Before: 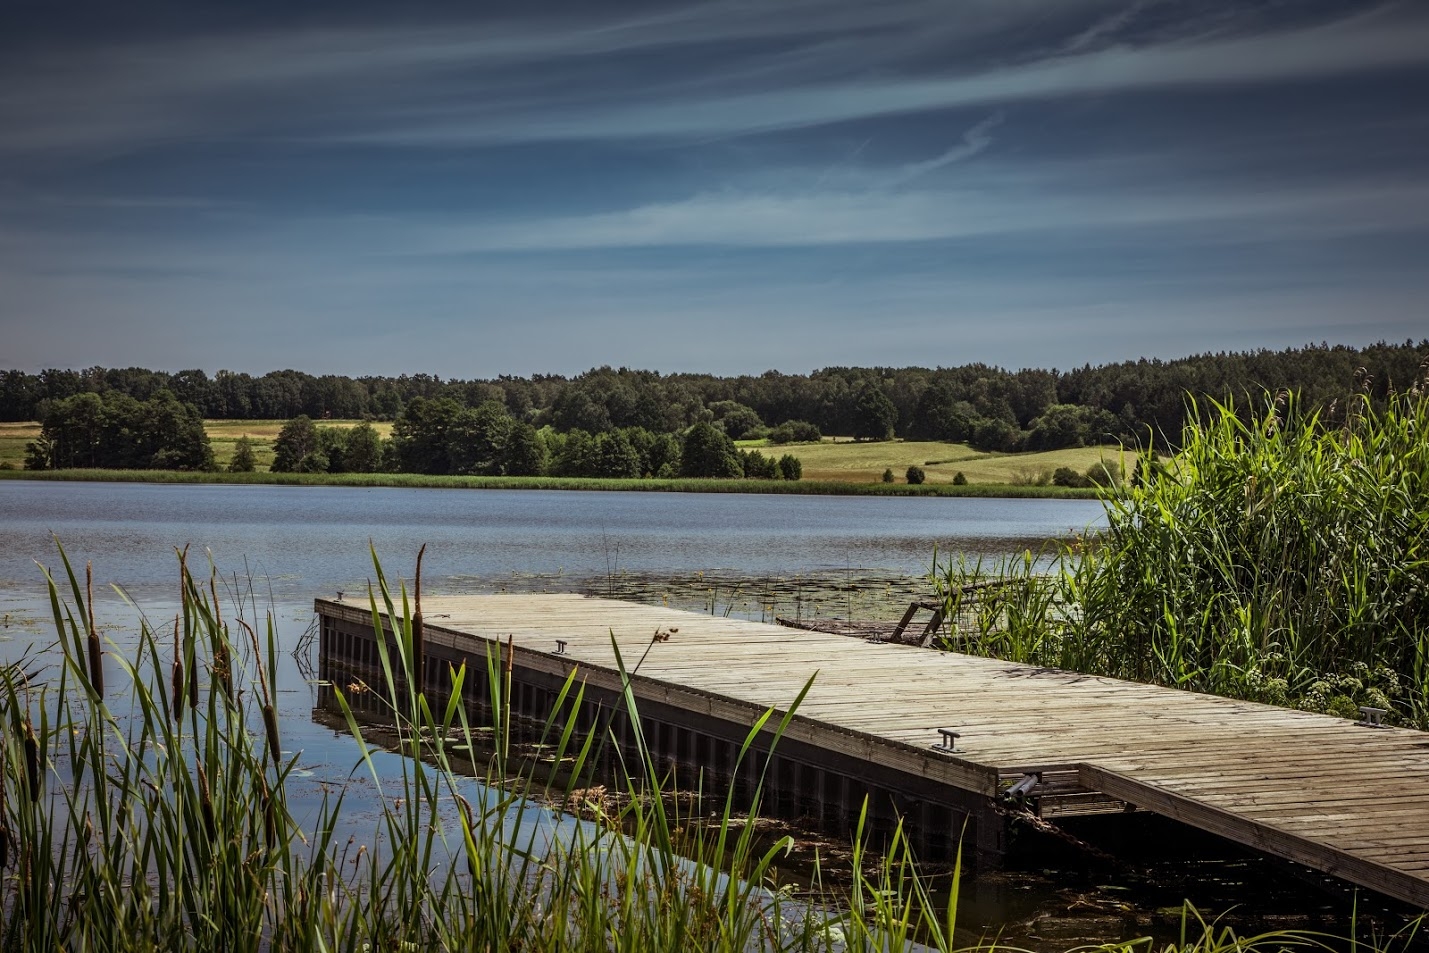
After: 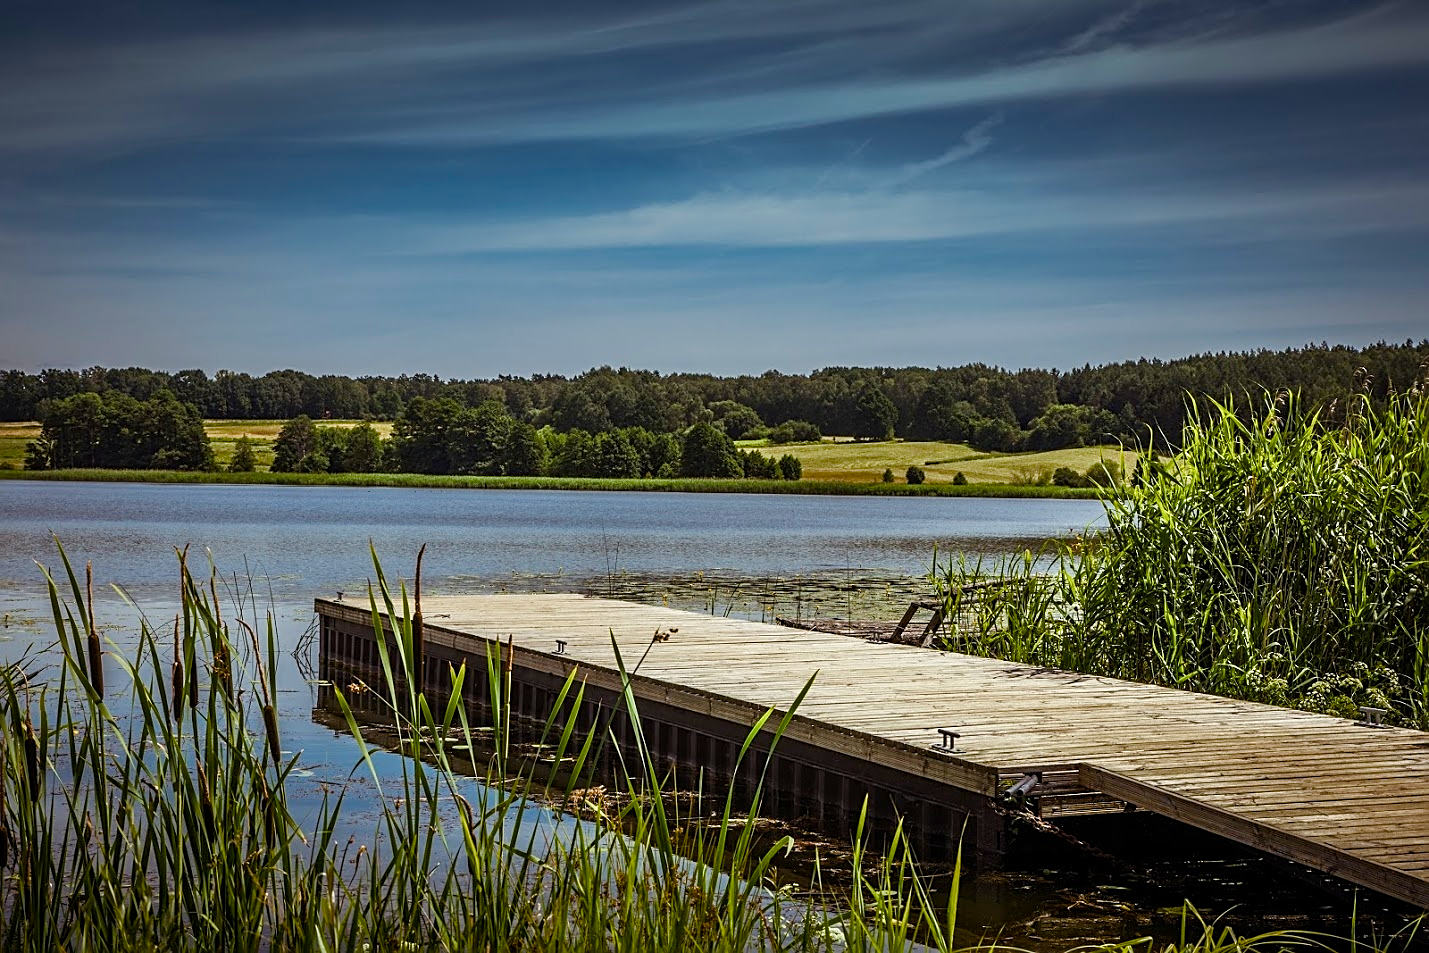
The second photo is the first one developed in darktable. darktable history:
sharpen: on, module defaults
tone equalizer: edges refinement/feathering 500, mask exposure compensation -1.57 EV, preserve details no
color balance rgb: shadows lift › chroma 0.887%, shadows lift › hue 111.56°, highlights gain › luminance 14.643%, perceptual saturation grading › global saturation 0.929%, perceptual saturation grading › highlights -16.884%, perceptual saturation grading › mid-tones 32.863%, perceptual saturation grading › shadows 50.469%, global vibrance 20%
